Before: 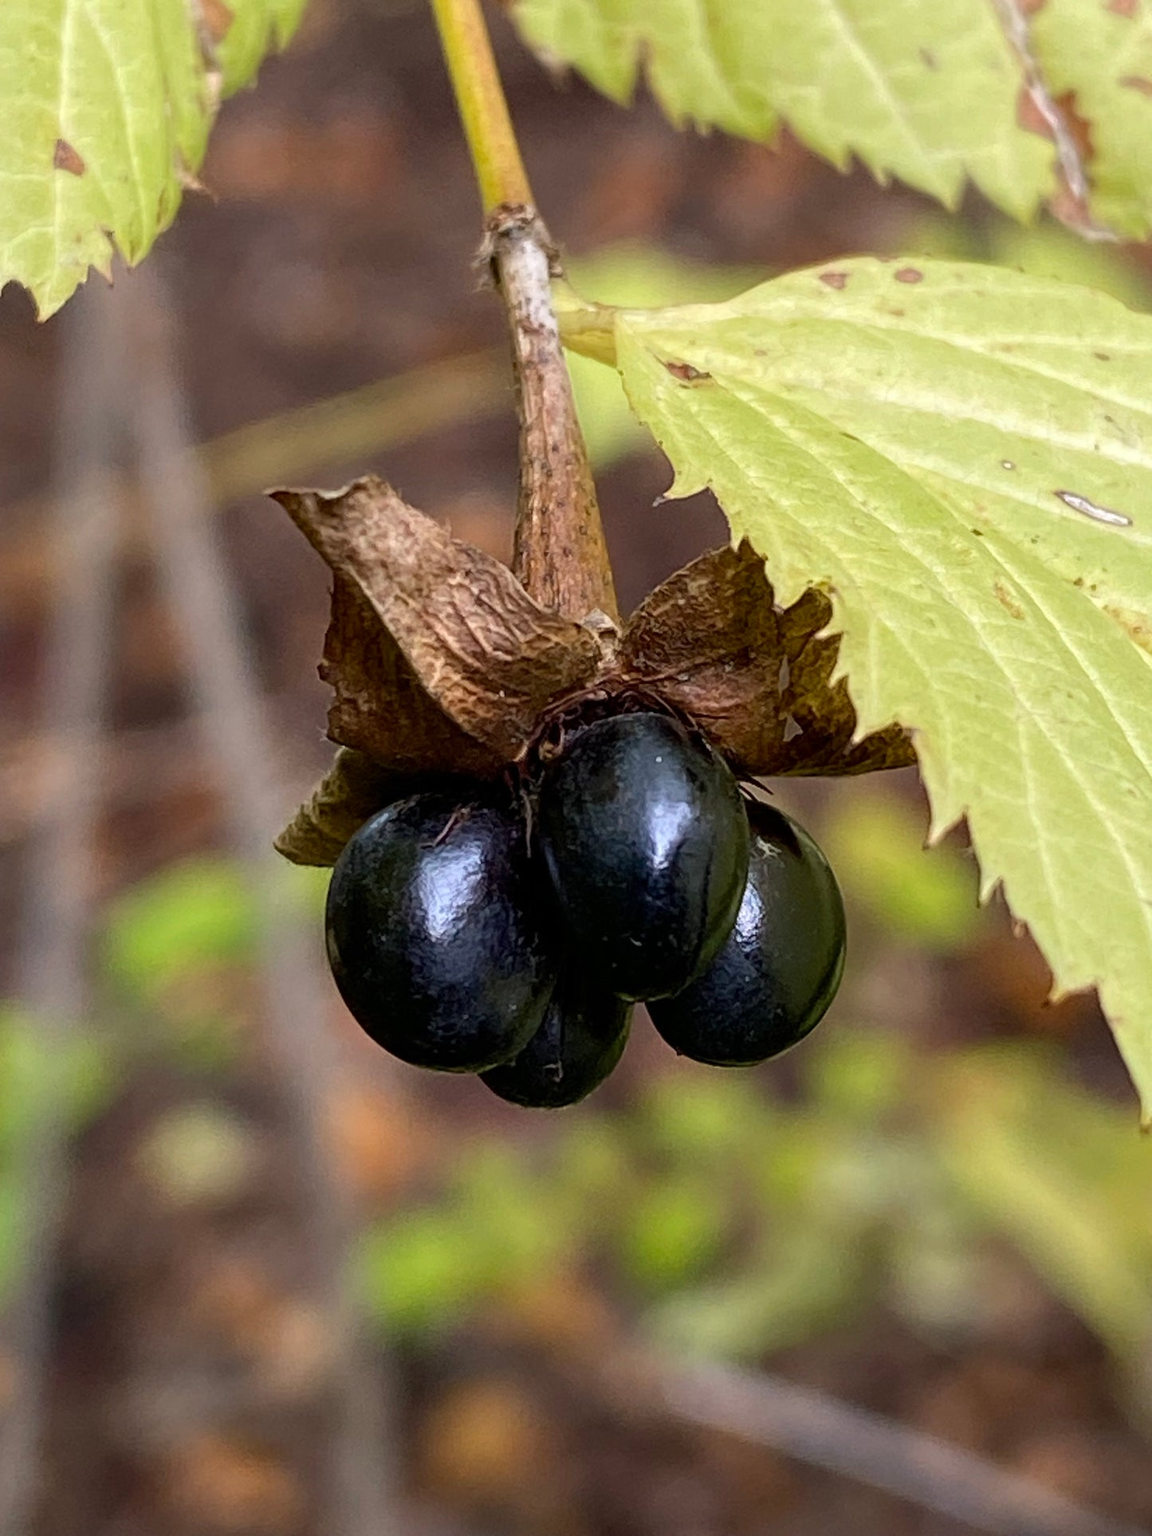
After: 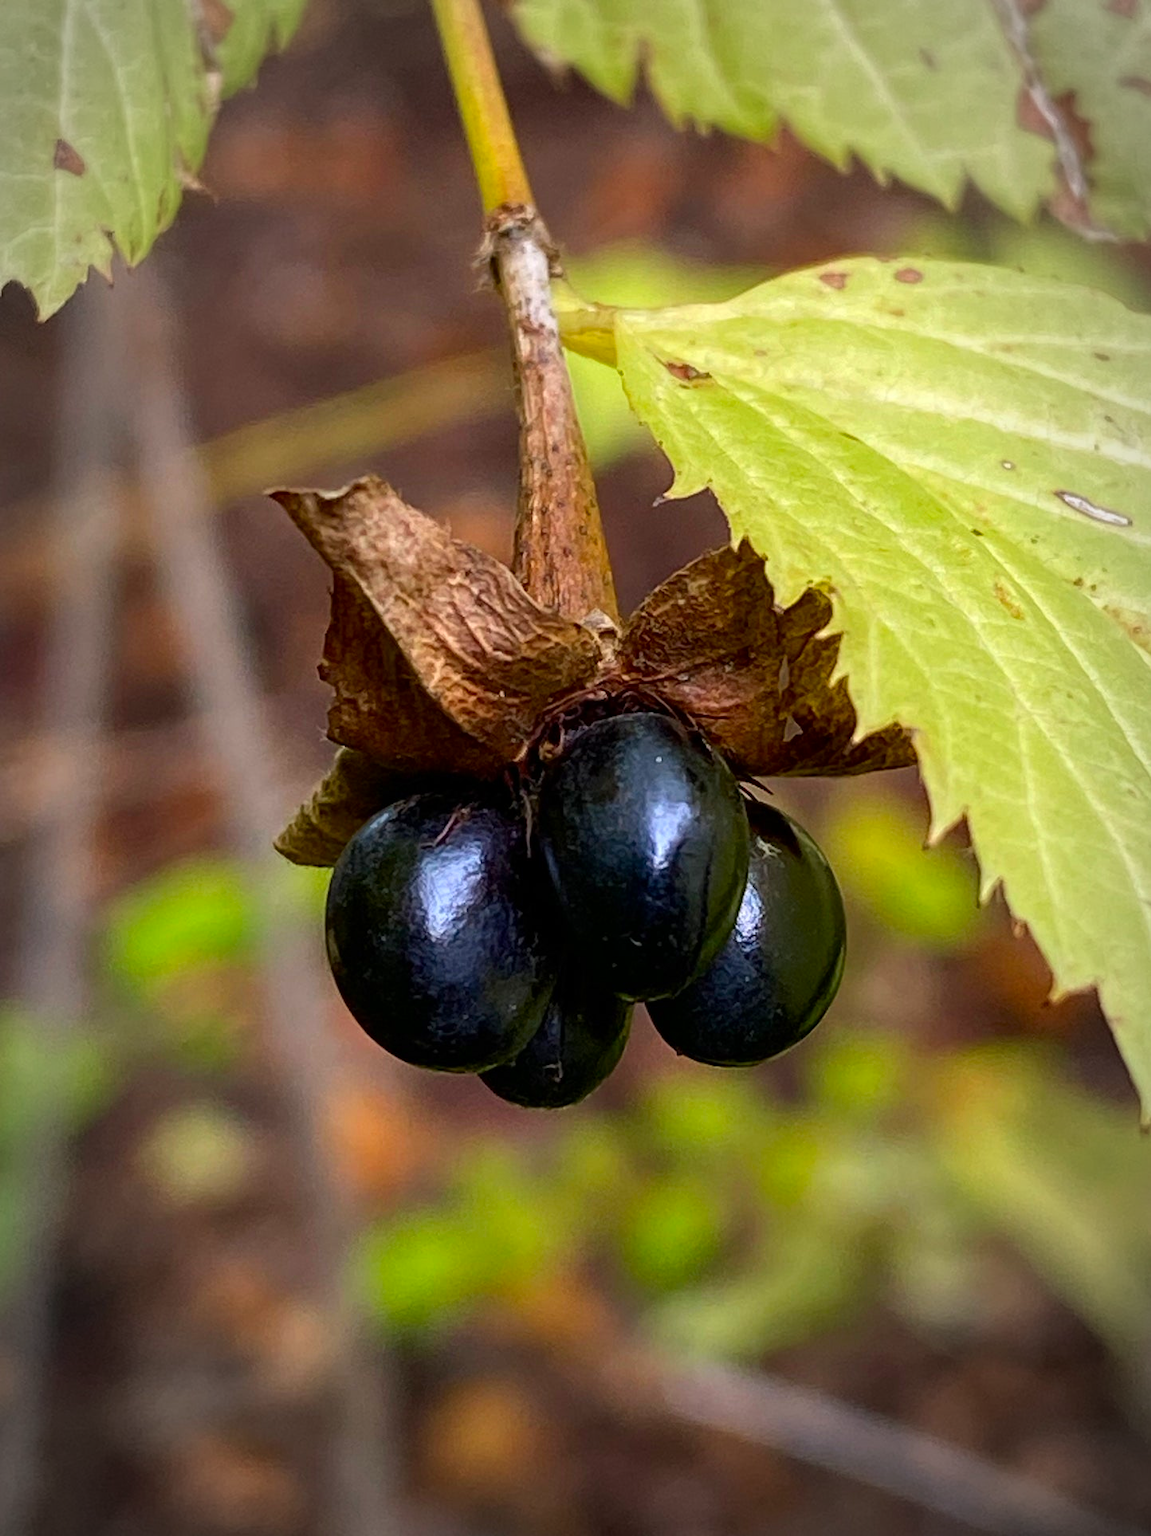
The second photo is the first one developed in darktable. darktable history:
contrast brightness saturation: brightness -0.024, saturation 0.365
vignetting: automatic ratio true
